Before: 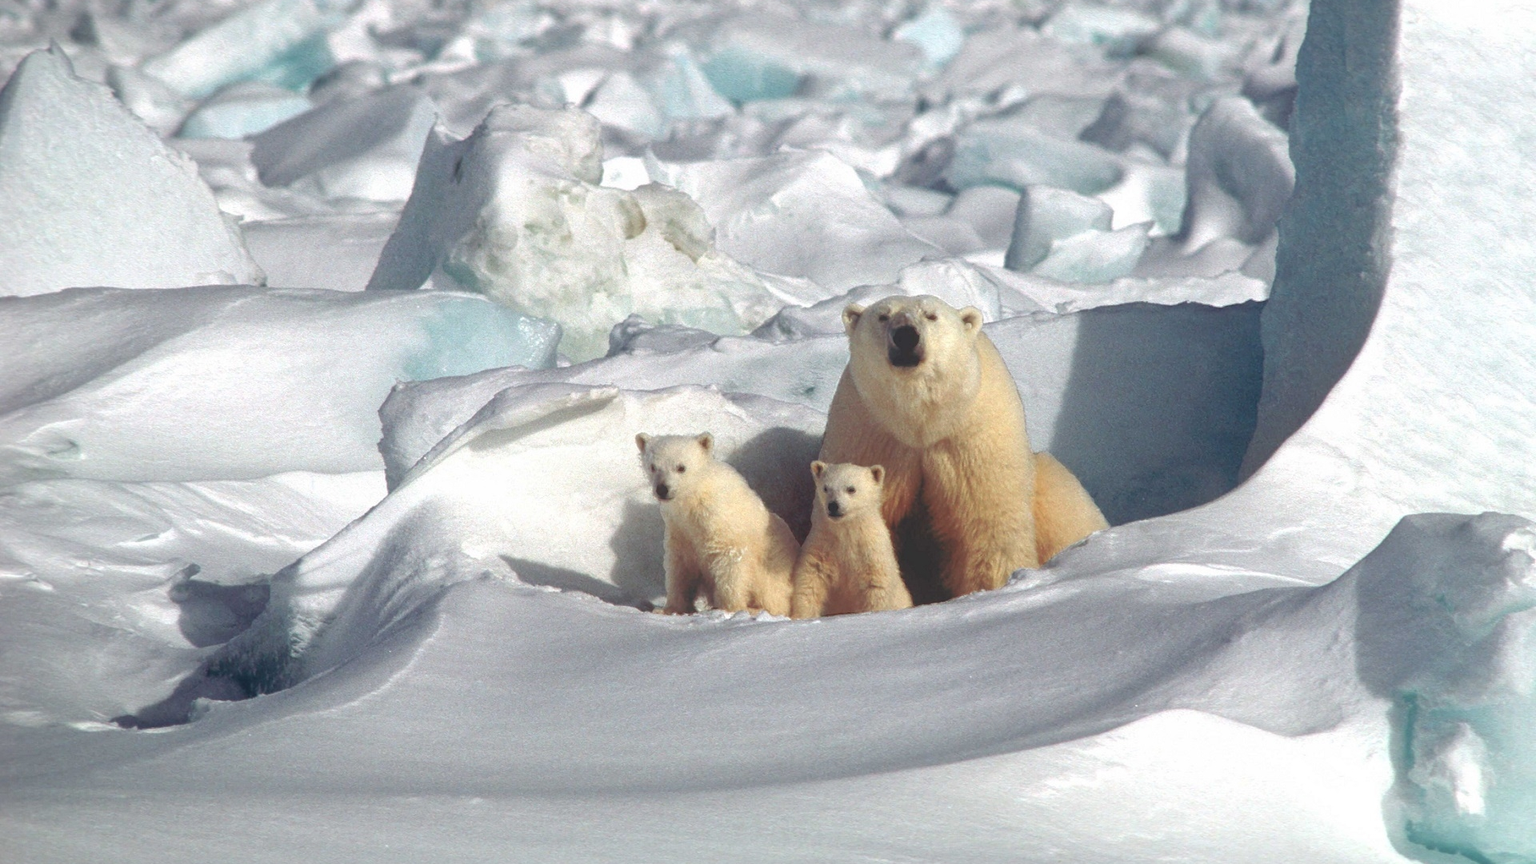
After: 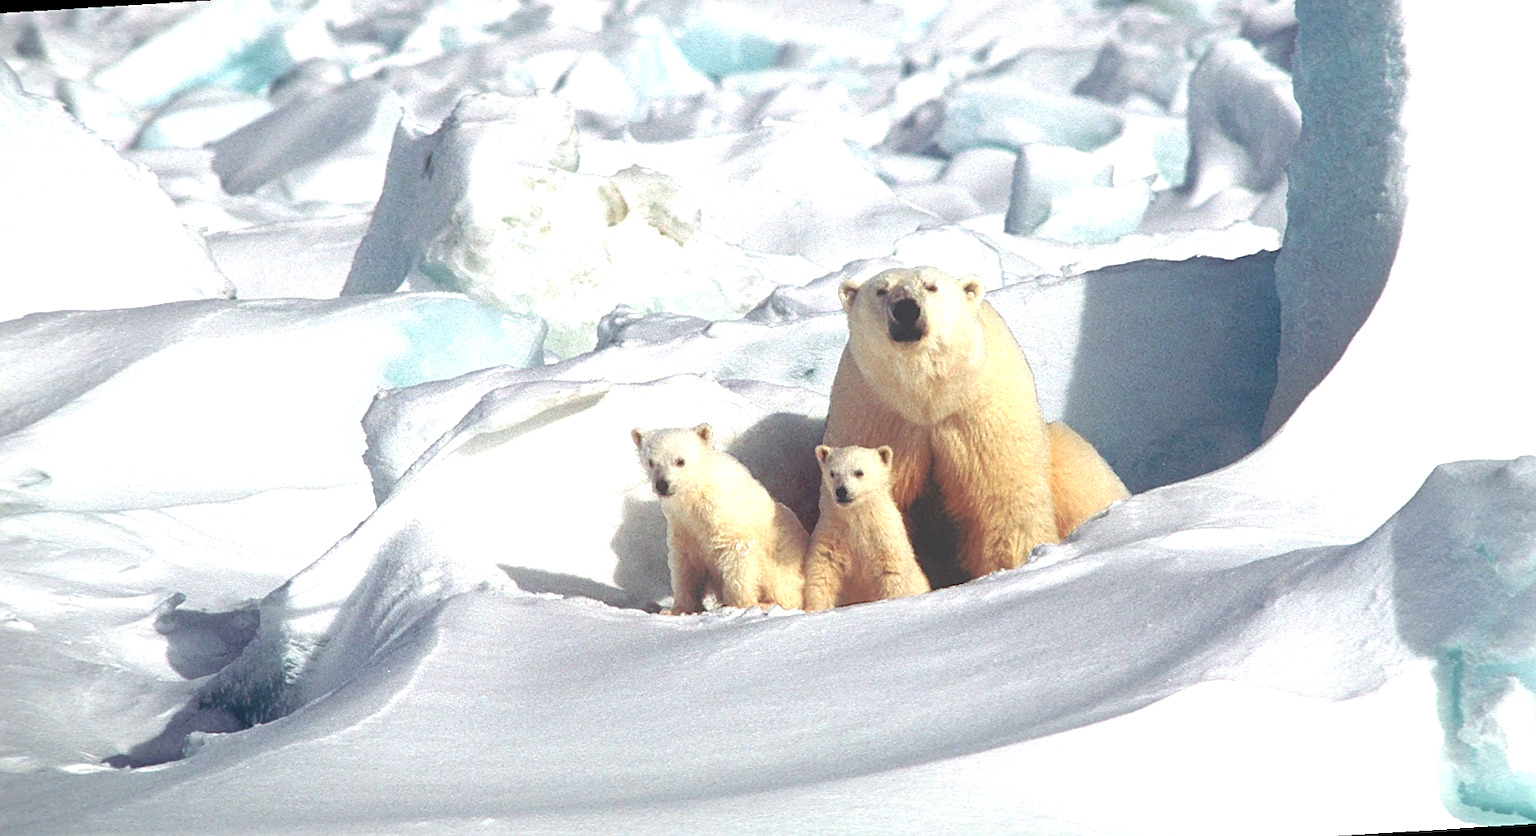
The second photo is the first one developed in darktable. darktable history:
sharpen: on, module defaults
exposure: exposure 0.74 EV, compensate highlight preservation false
rotate and perspective: rotation -3.52°, crop left 0.036, crop right 0.964, crop top 0.081, crop bottom 0.919
